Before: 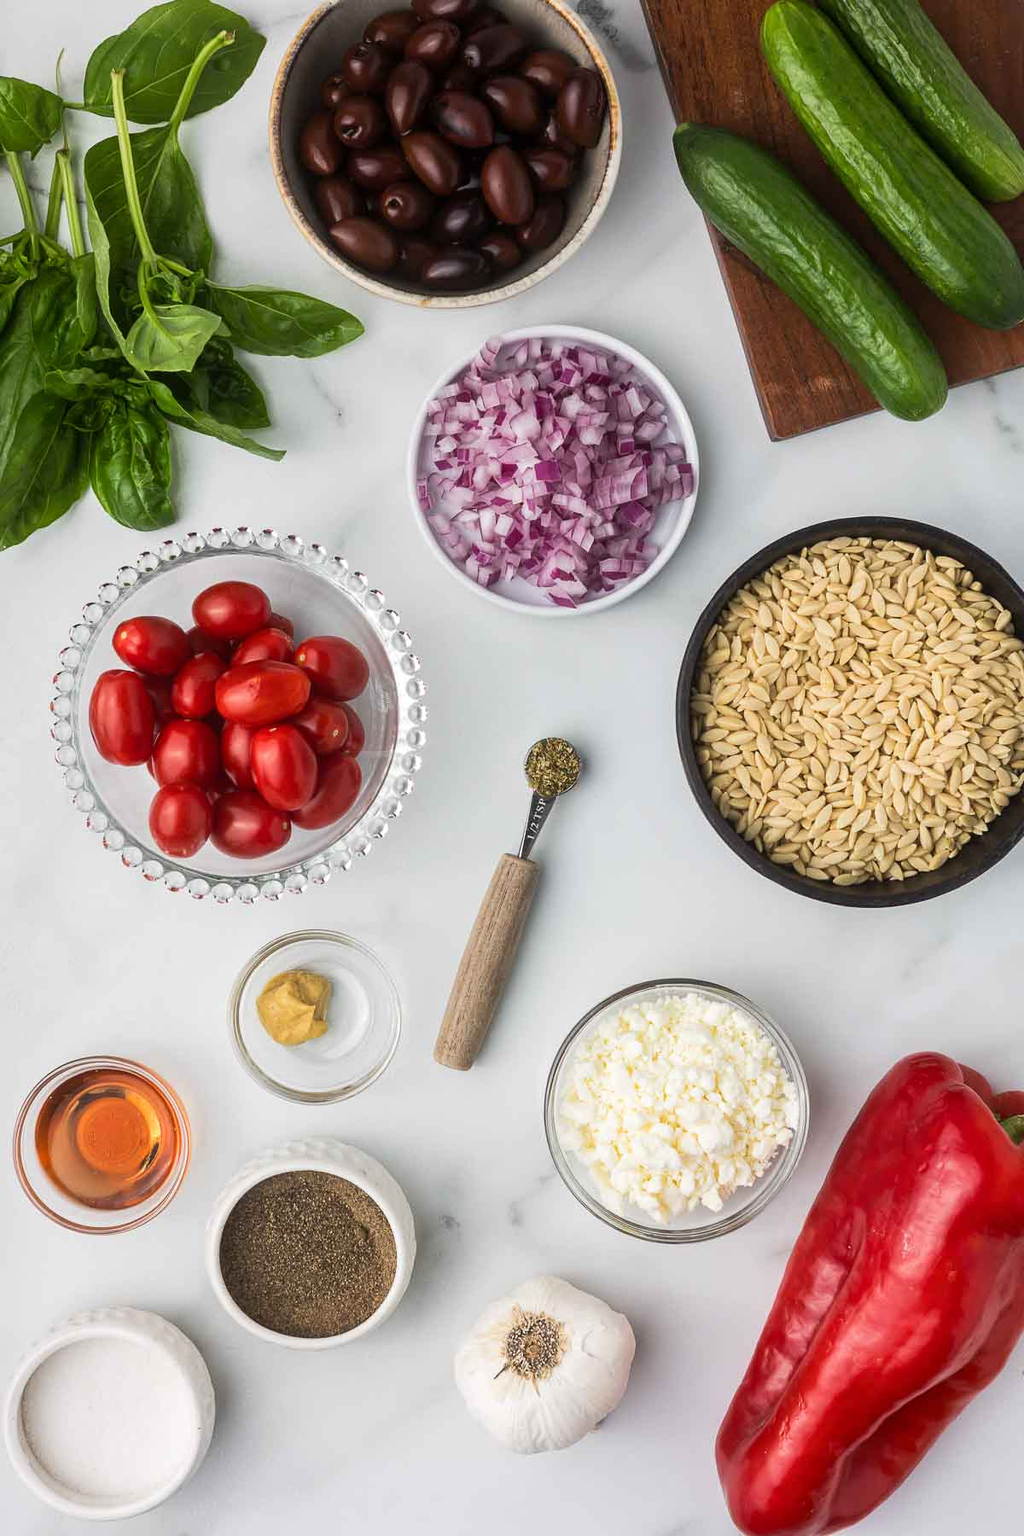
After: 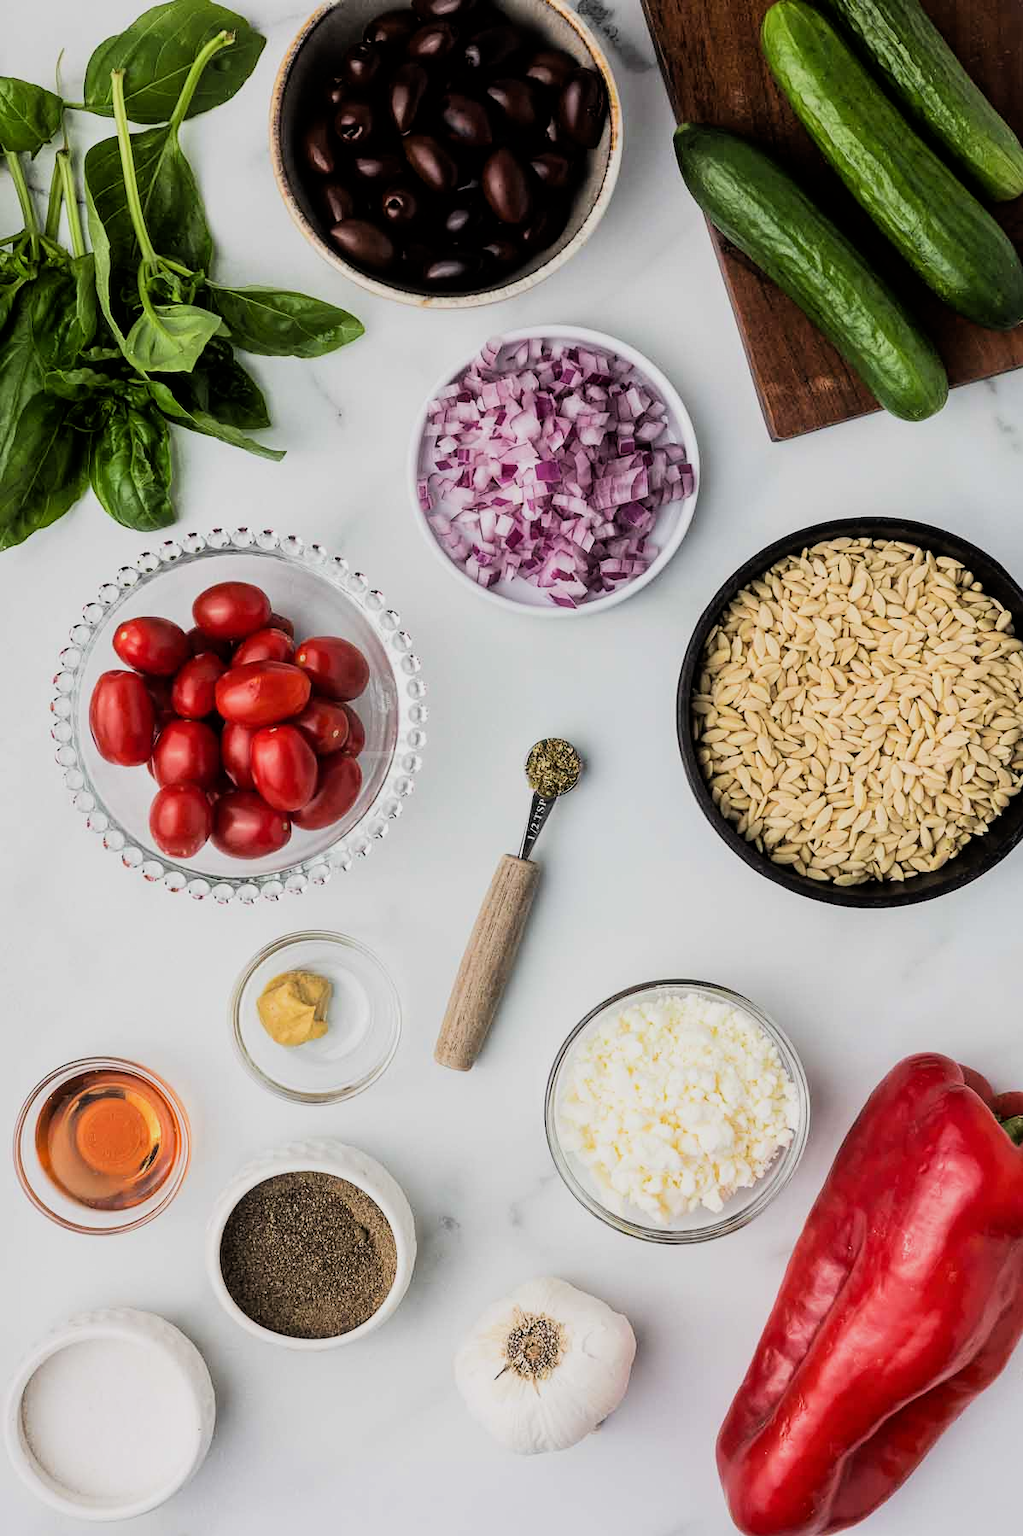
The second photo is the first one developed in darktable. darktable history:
crop: left 0.03%
filmic rgb: black relative exposure -5.06 EV, white relative exposure 3.99 EV, hardness 2.87, contrast 1.298
